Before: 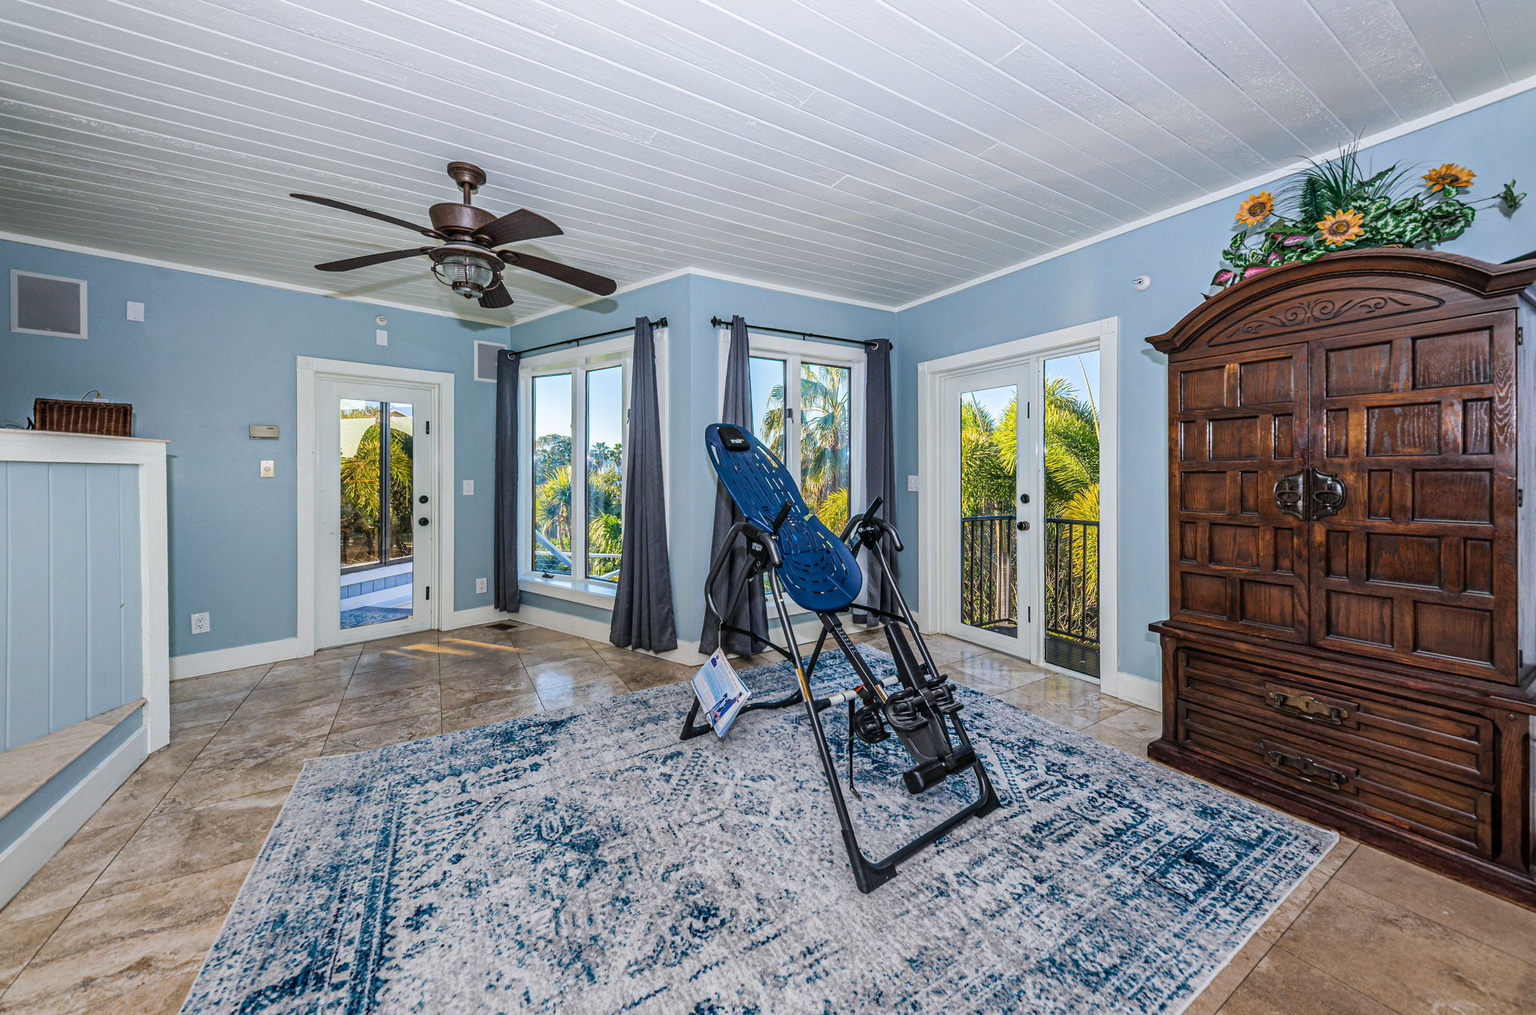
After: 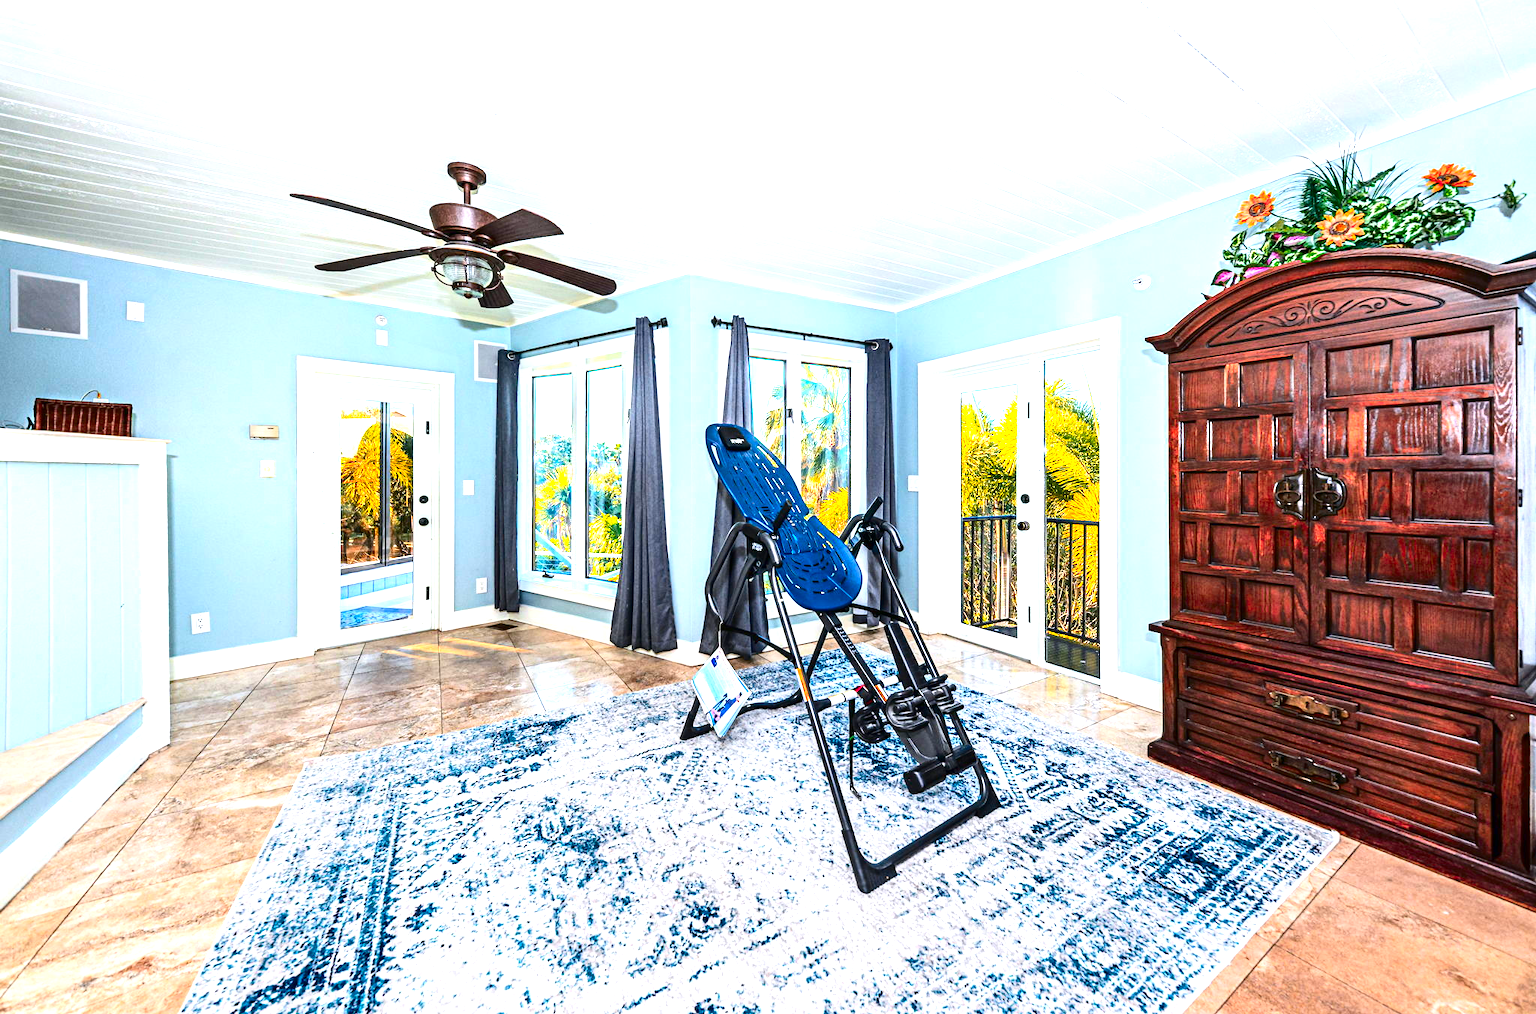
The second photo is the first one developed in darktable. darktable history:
exposure: black level correction 0, exposure 1.543 EV, compensate exposure bias true, compensate highlight preservation false
color zones: curves: ch1 [(0.24, 0.634) (0.75, 0.5)]; ch2 [(0.253, 0.437) (0.745, 0.491)]
contrast brightness saturation: contrast 0.207, brightness -0.101, saturation 0.214
